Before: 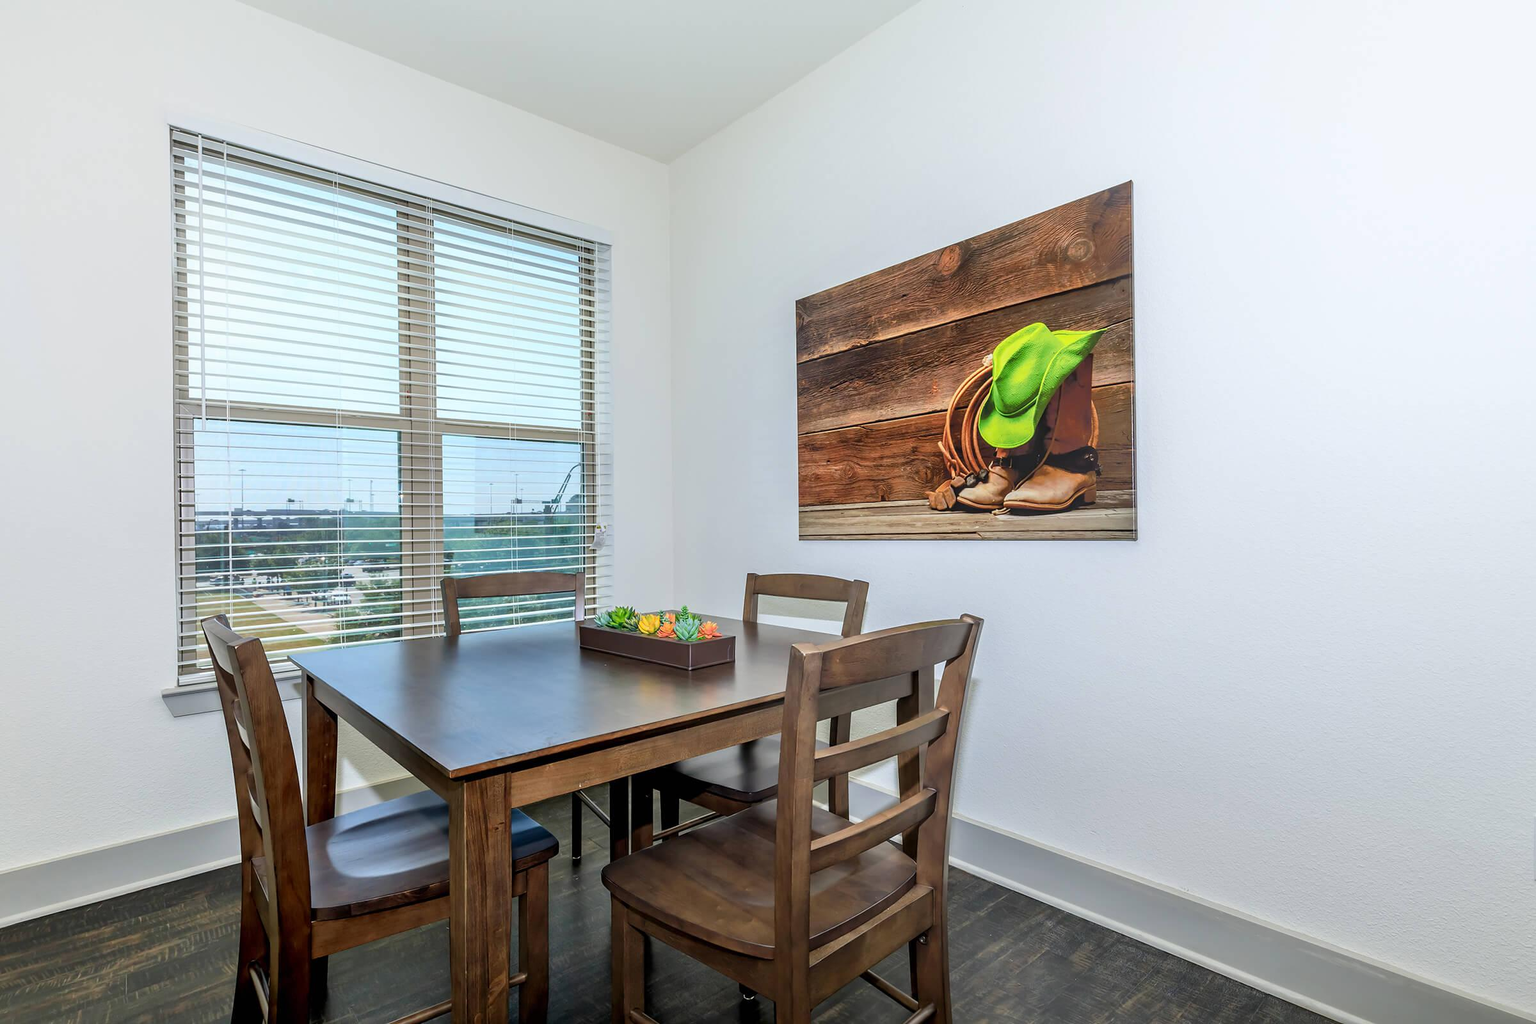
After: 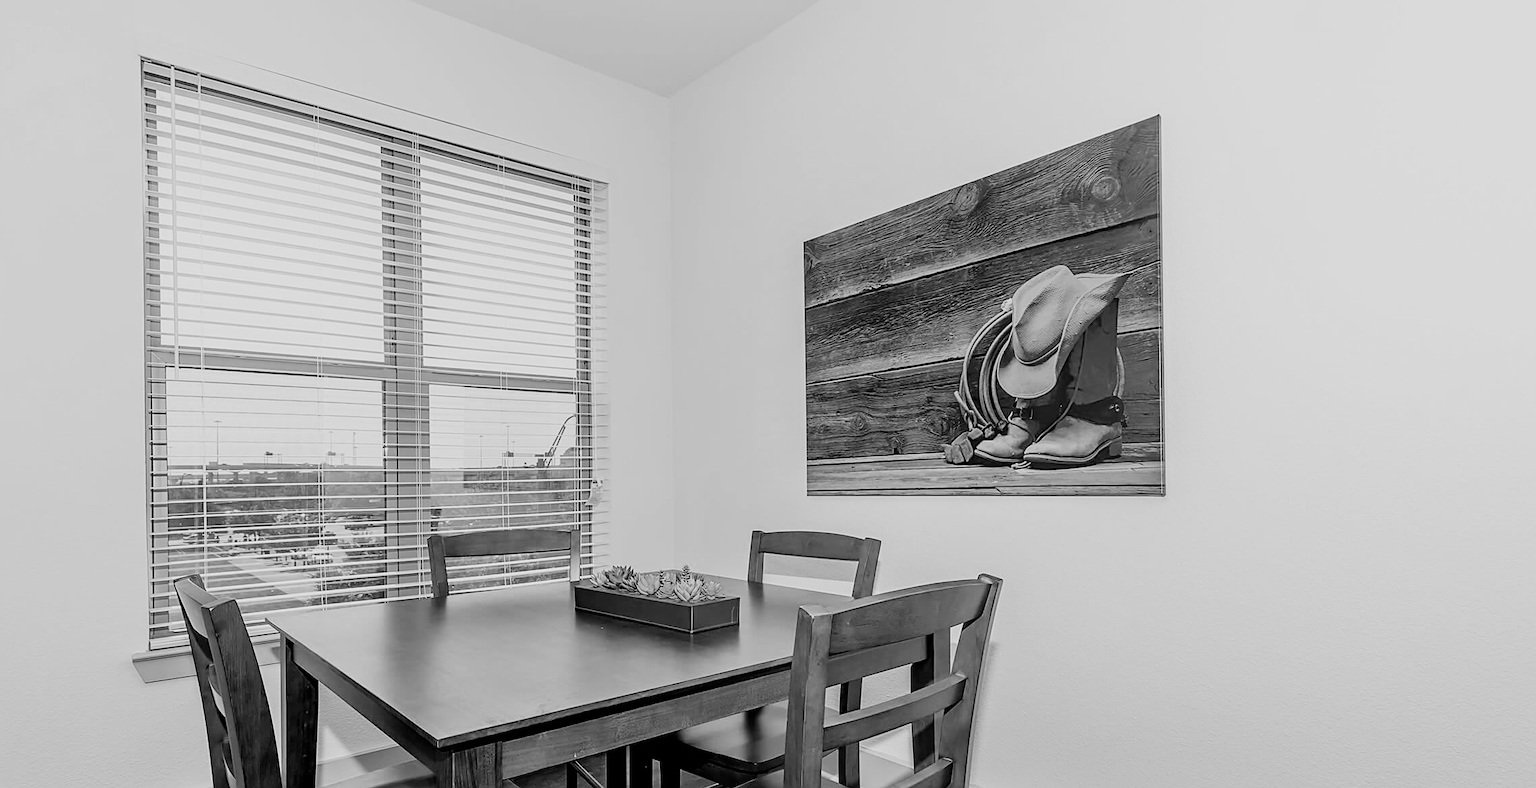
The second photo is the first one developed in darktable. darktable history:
crop: left 2.417%, top 7.119%, right 3.131%, bottom 20.138%
sharpen: on, module defaults
filmic rgb: black relative exposure -7.65 EV, white relative exposure 4.56 EV, hardness 3.61
color calibration: output gray [0.25, 0.35, 0.4, 0], illuminant custom, x 0.43, y 0.394, temperature 3137.41 K
